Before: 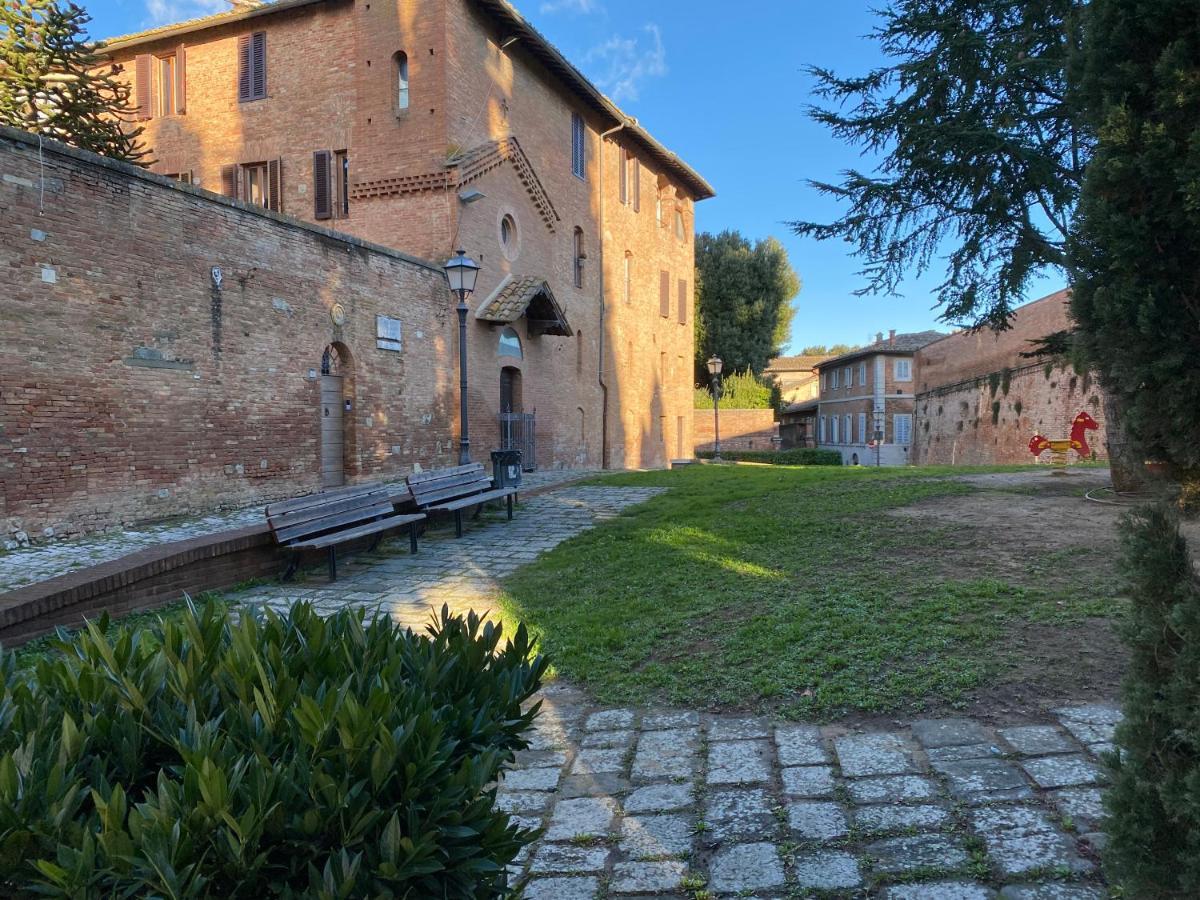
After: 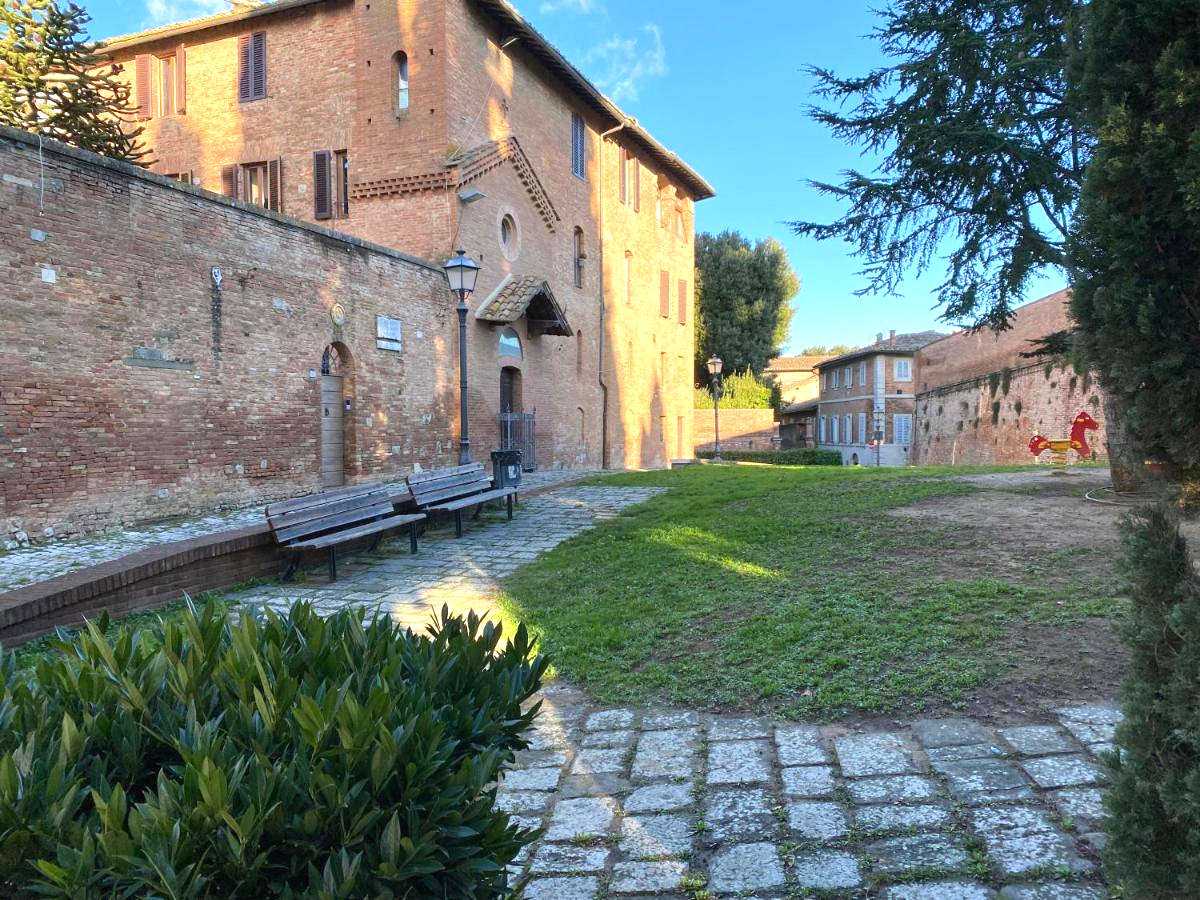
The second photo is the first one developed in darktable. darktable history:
exposure: black level correction 0, exposure 0.7 EV, compensate exposure bias true, compensate highlight preservation false
